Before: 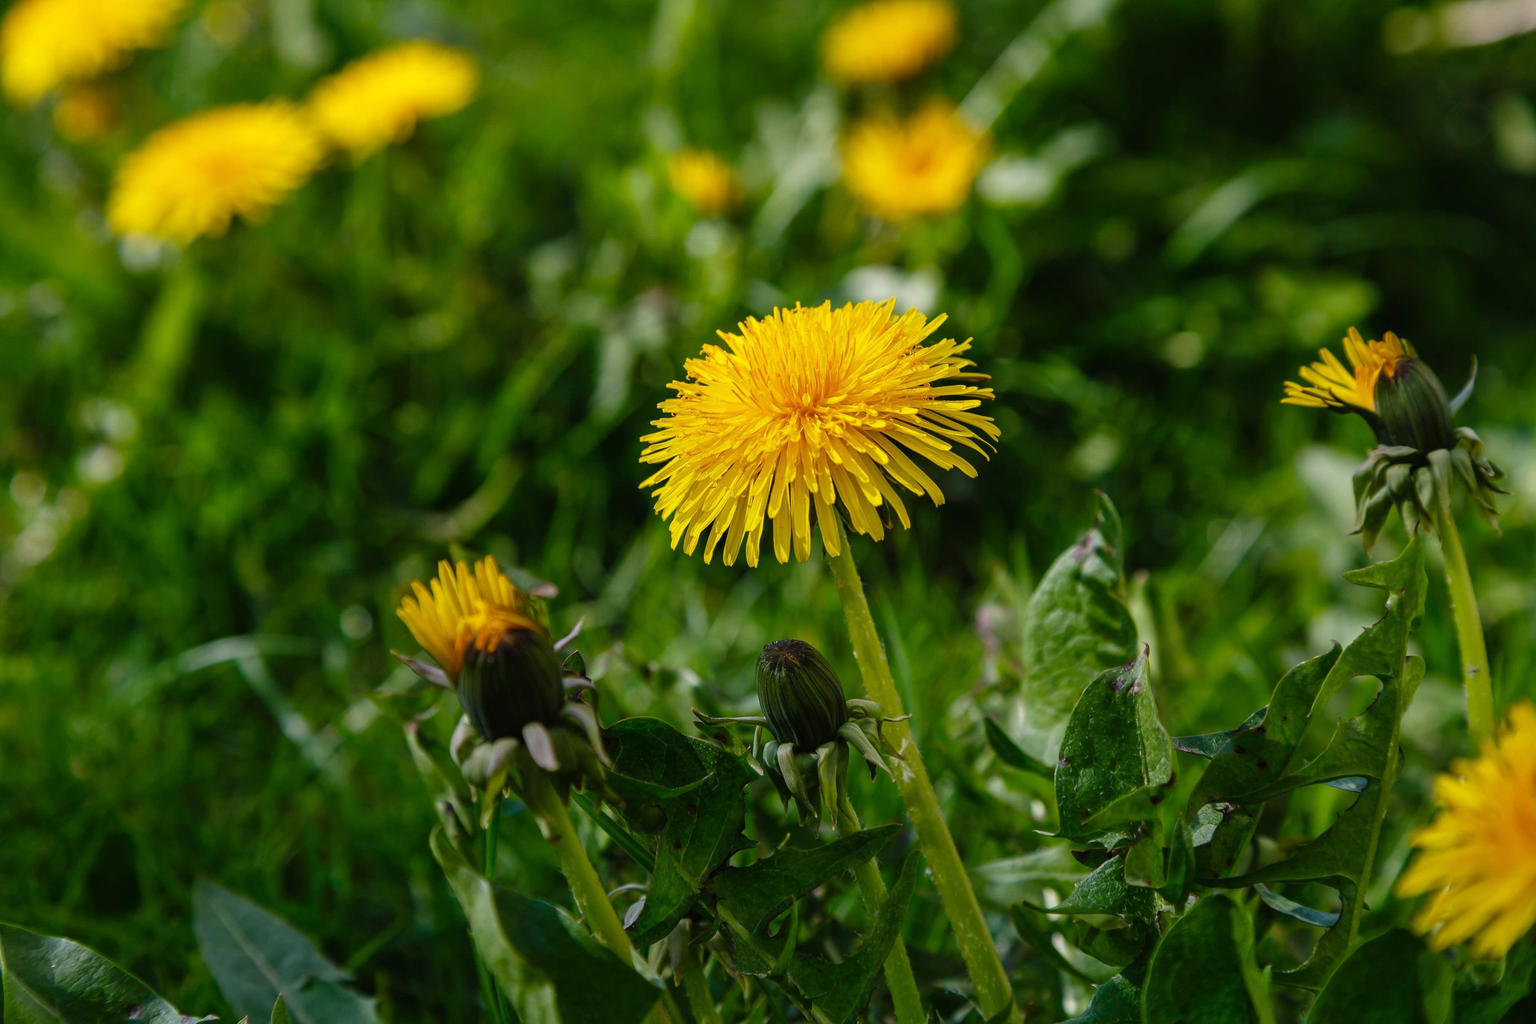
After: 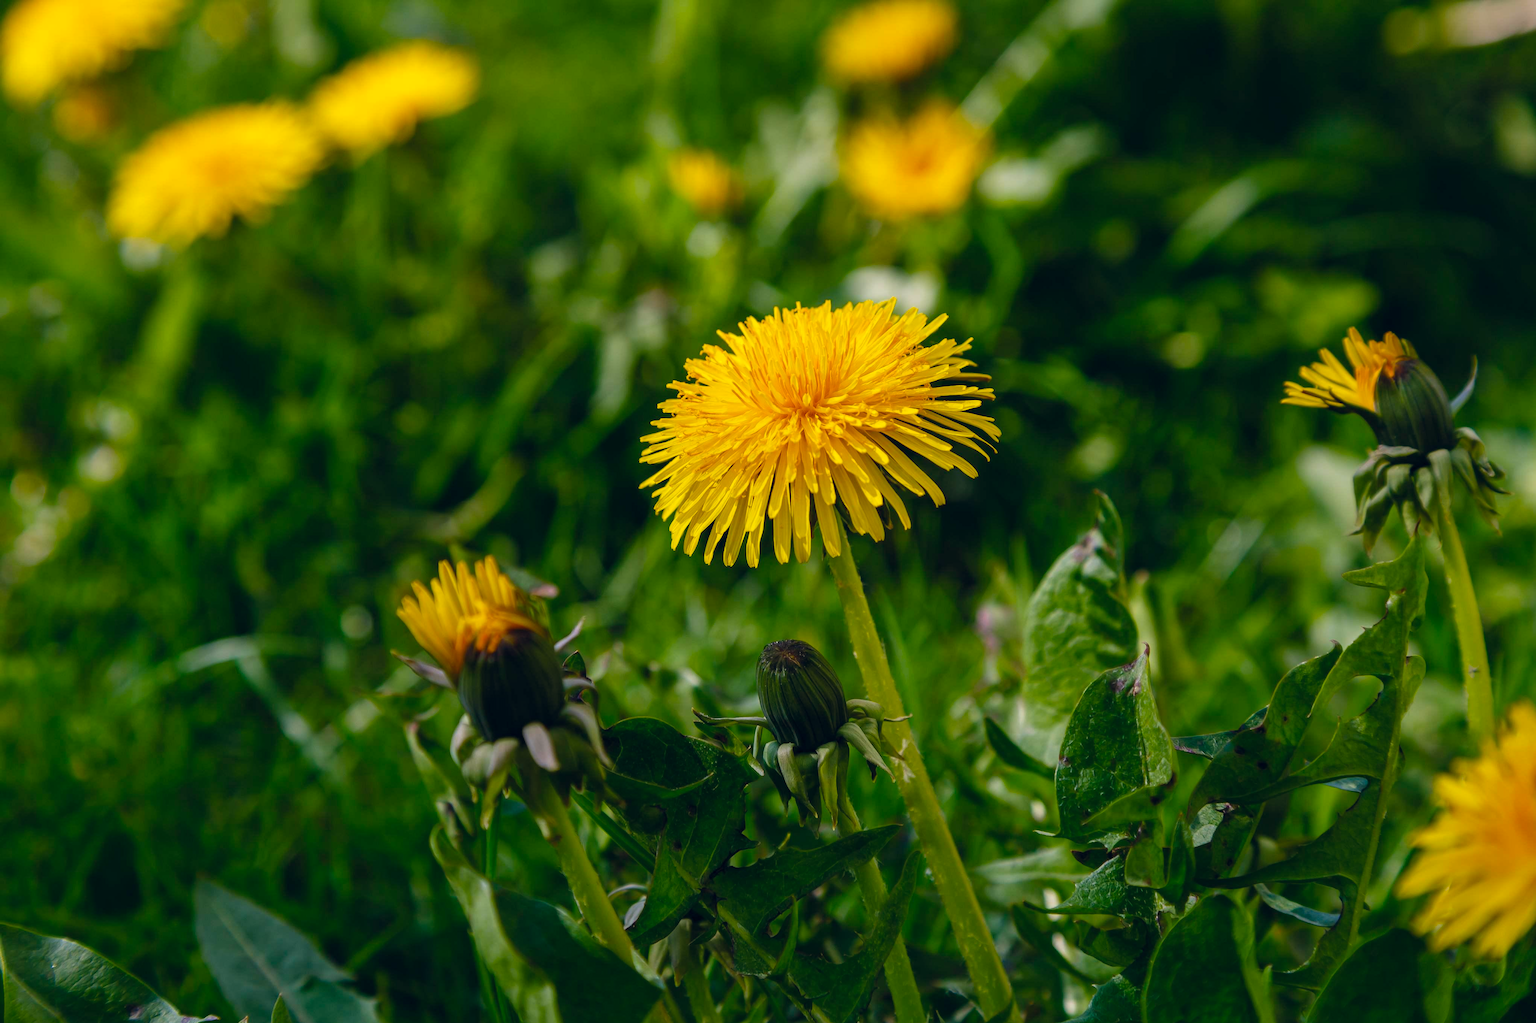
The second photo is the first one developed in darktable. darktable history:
color balance rgb: shadows lift › chroma 0.672%, shadows lift › hue 111.41°, highlights gain › chroma 0.965%, highlights gain › hue 26.07°, global offset › chroma 0.065%, global offset › hue 253.26°, perceptual saturation grading › global saturation 14.839%, global vibrance 20%
